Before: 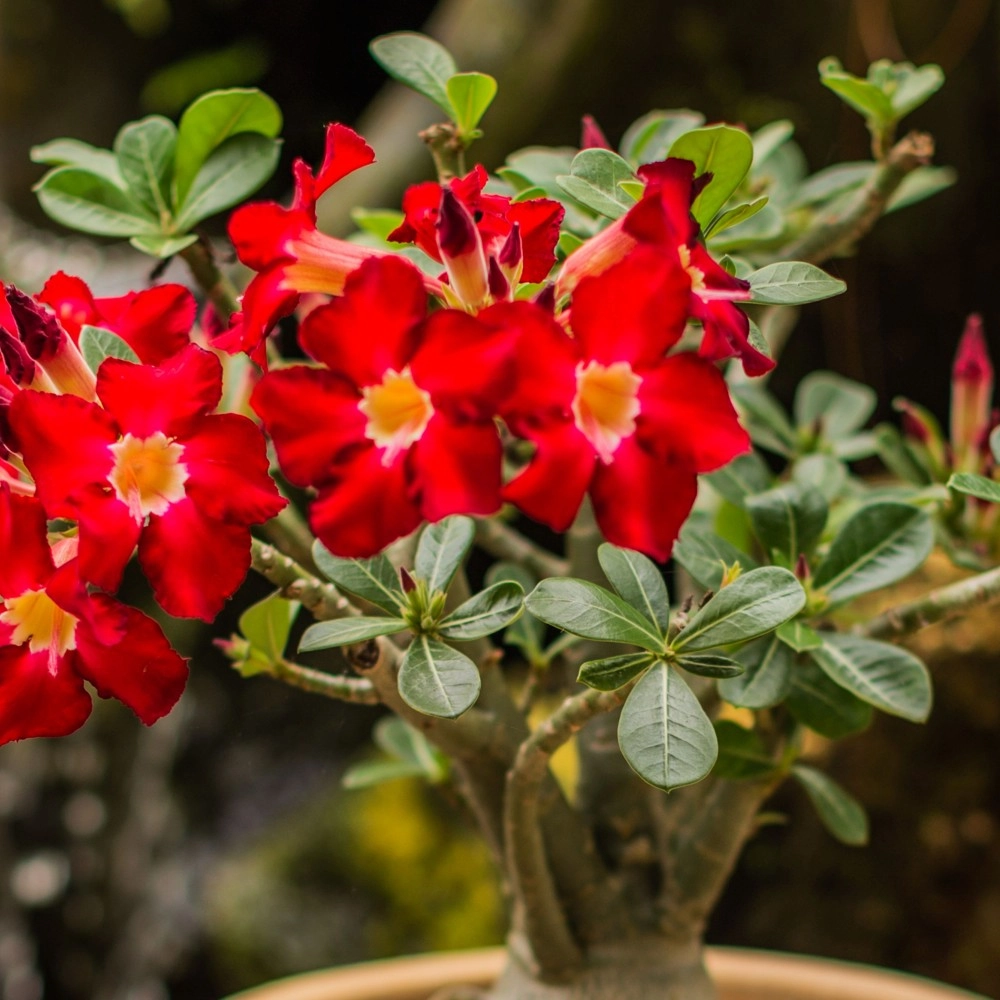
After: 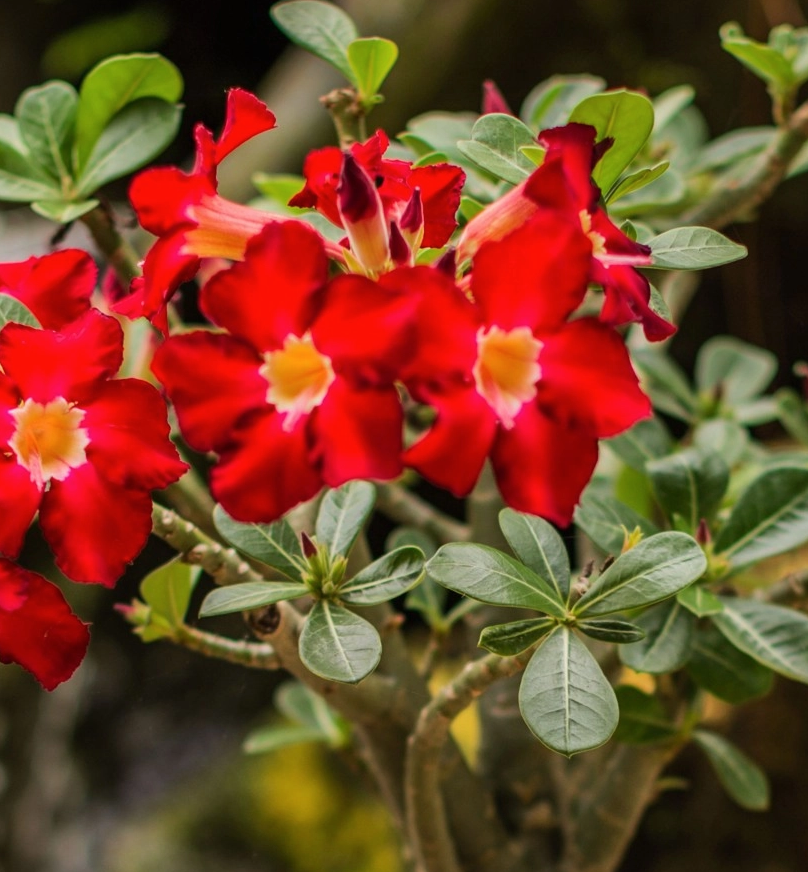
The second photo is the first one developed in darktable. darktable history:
crop: left 9.988%, top 3.54%, right 9.198%, bottom 9.213%
color correction: highlights b* -0.049, saturation 0.98
